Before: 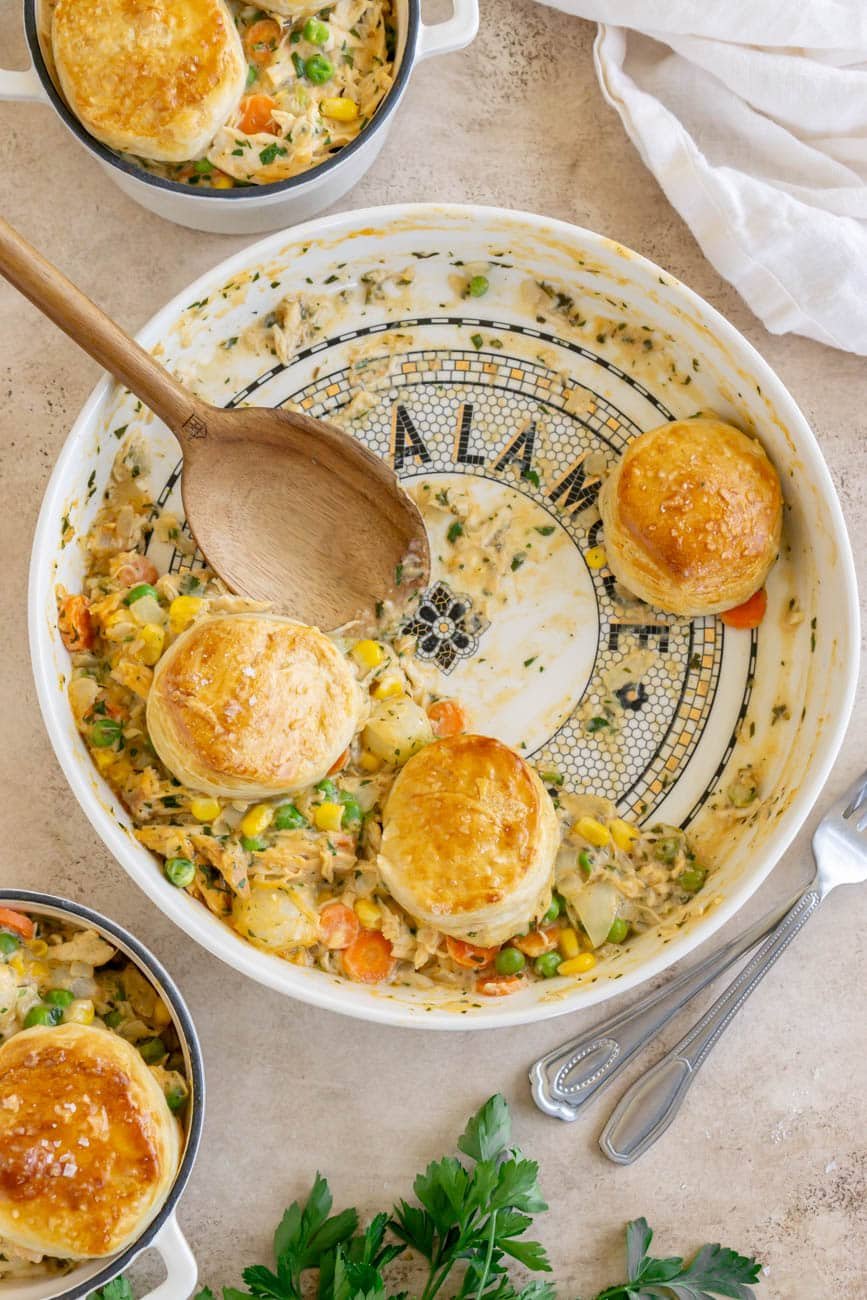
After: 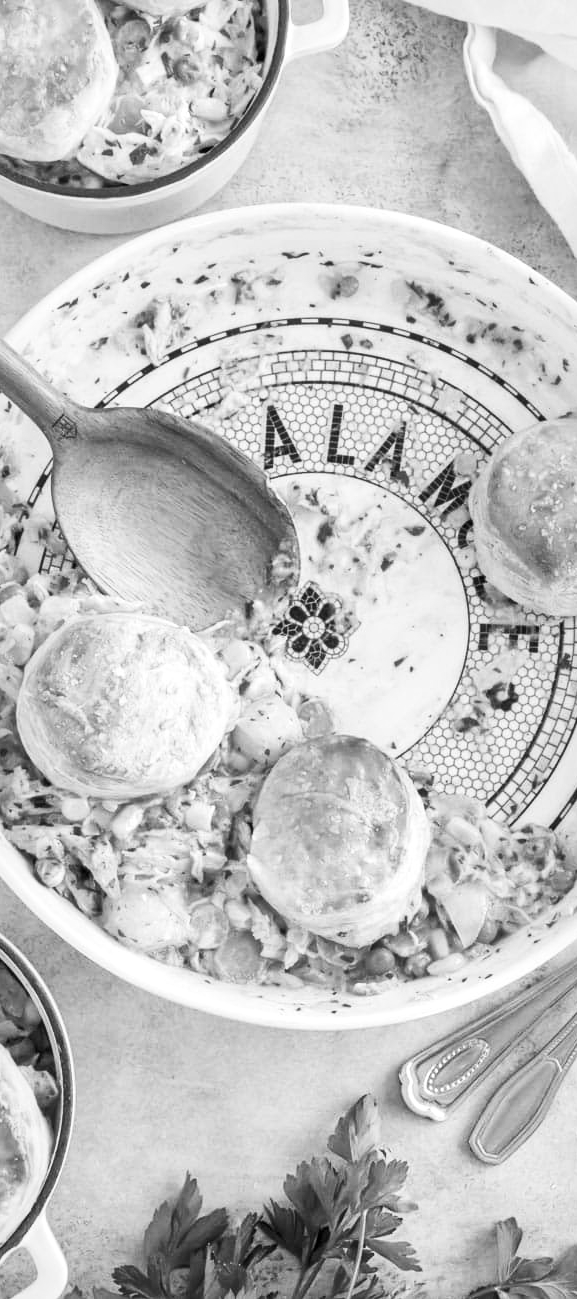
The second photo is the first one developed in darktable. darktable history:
crop and rotate: left 15.055%, right 18.278%
local contrast: mode bilateral grid, contrast 25, coarseness 60, detail 151%, midtone range 0.2
contrast brightness saturation: contrast 0.24, brightness 0.26, saturation 0.39
monochrome: a -35.87, b 49.73, size 1.7
